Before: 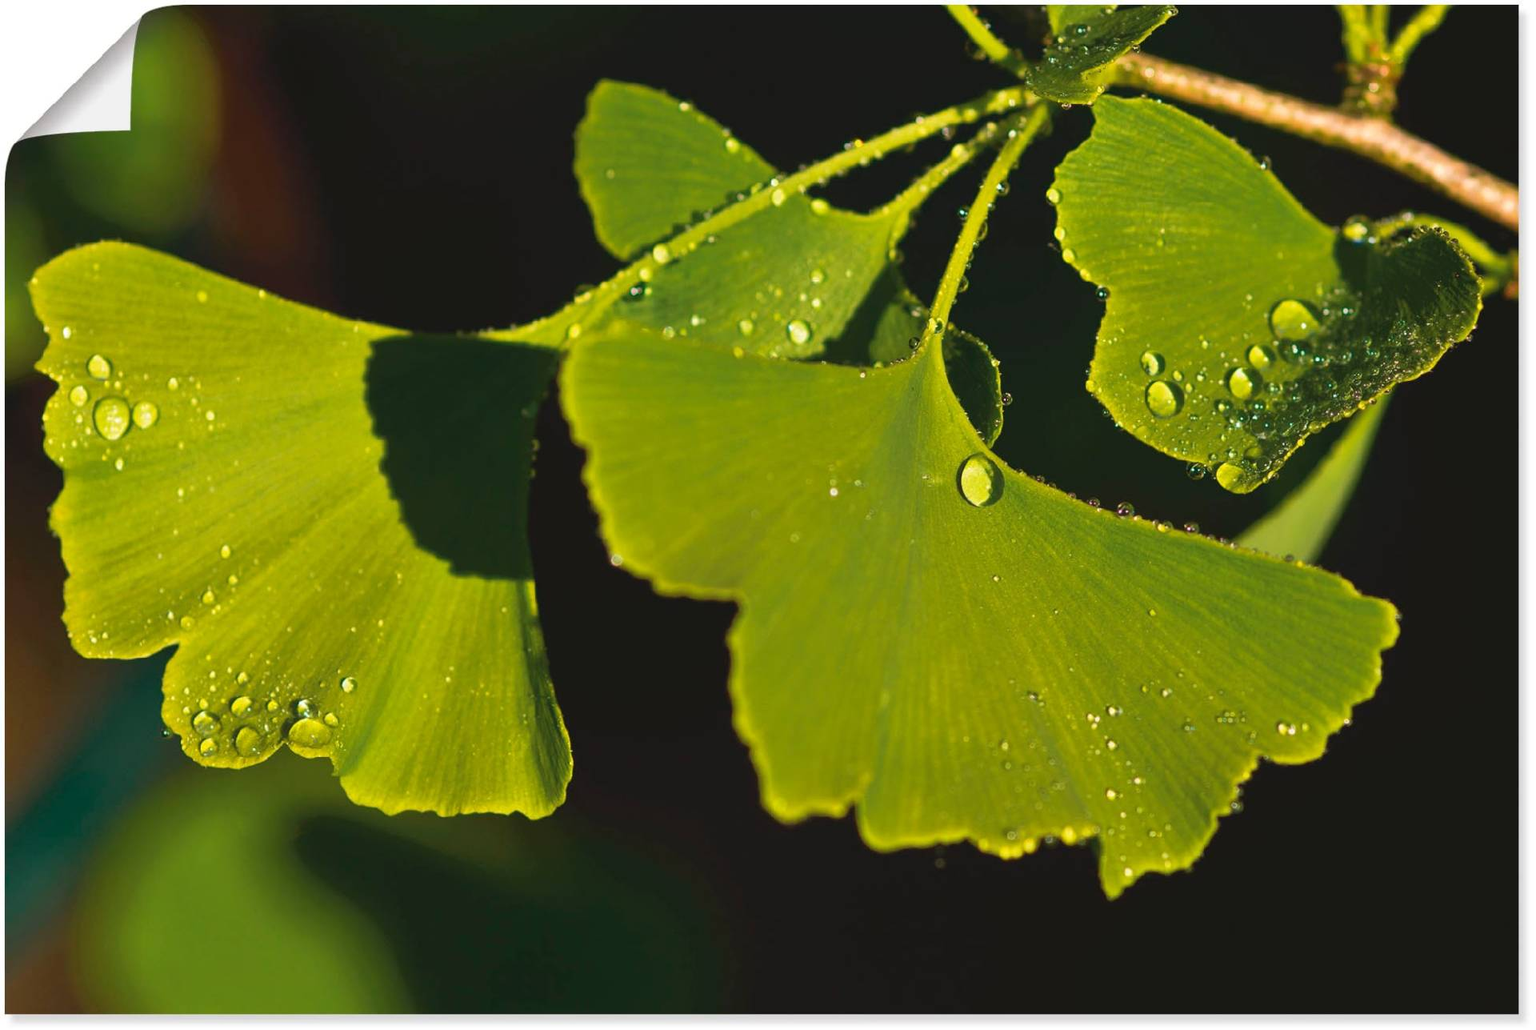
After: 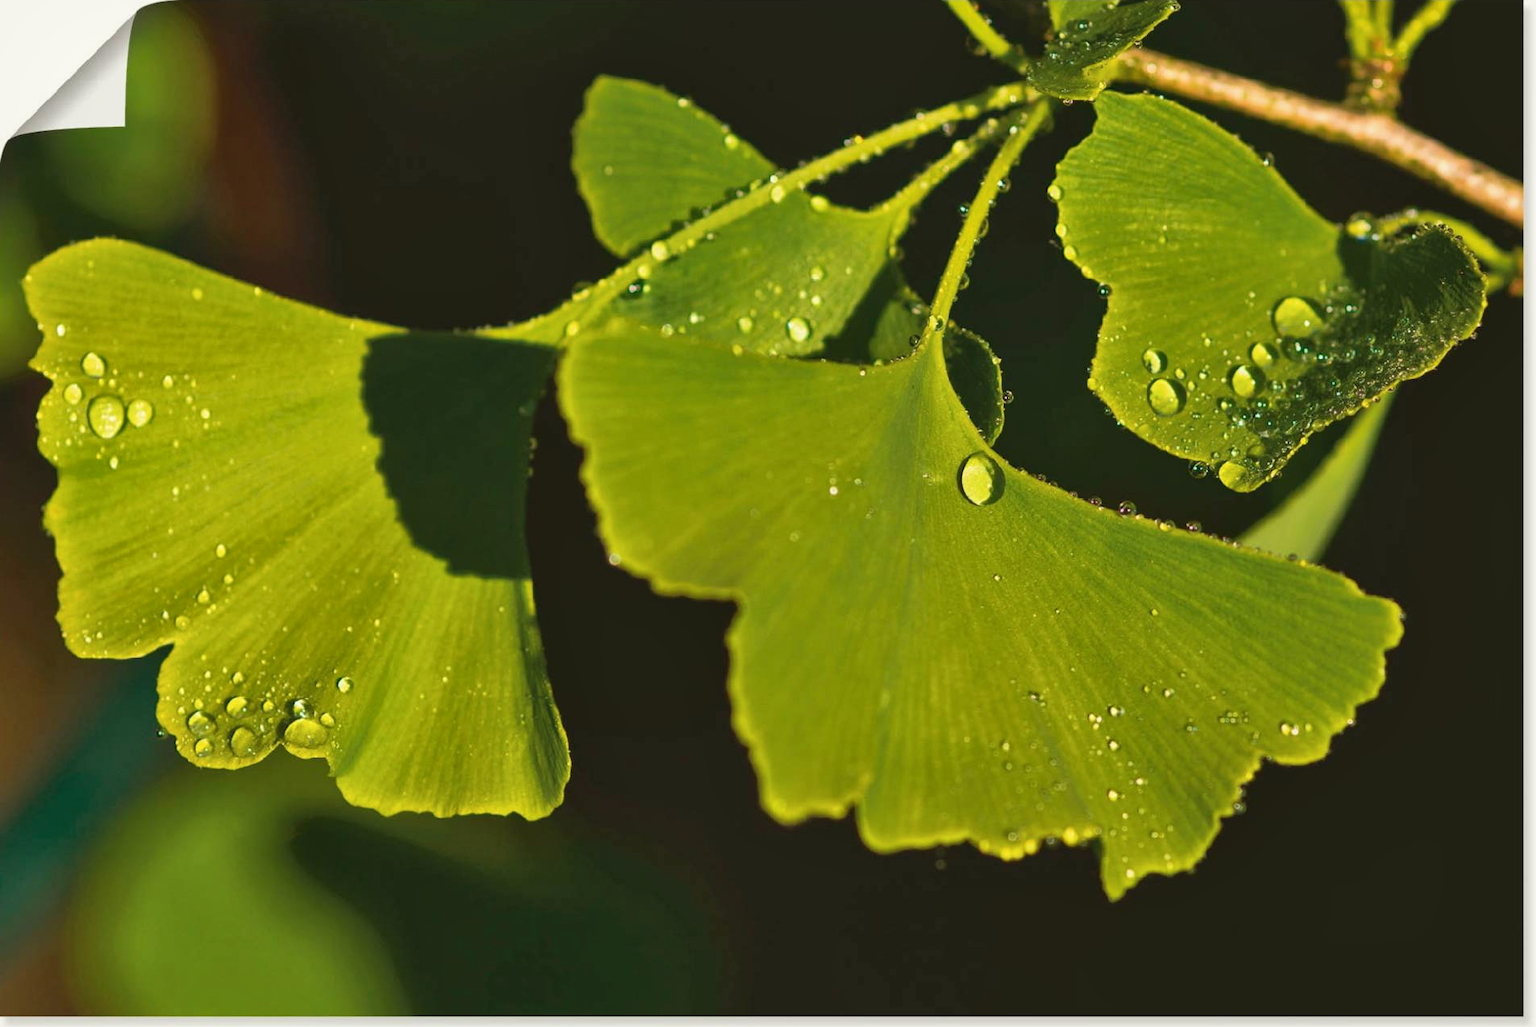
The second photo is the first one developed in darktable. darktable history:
crop: left 0.434%, top 0.485%, right 0.244%, bottom 0.386%
color balance: mode lift, gamma, gain (sRGB), lift [1.04, 1, 1, 0.97], gamma [1.01, 1, 1, 0.97], gain [0.96, 1, 1, 0.97]
local contrast: mode bilateral grid, contrast 20, coarseness 50, detail 132%, midtone range 0.2
